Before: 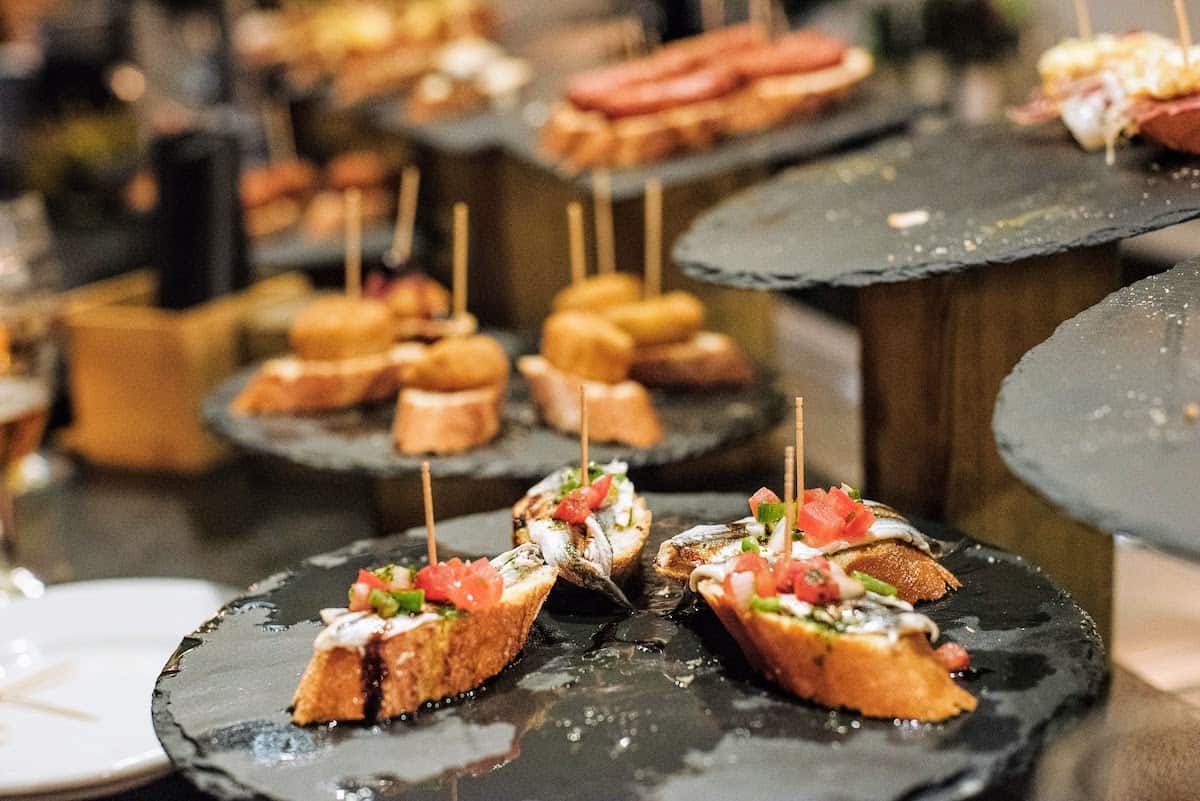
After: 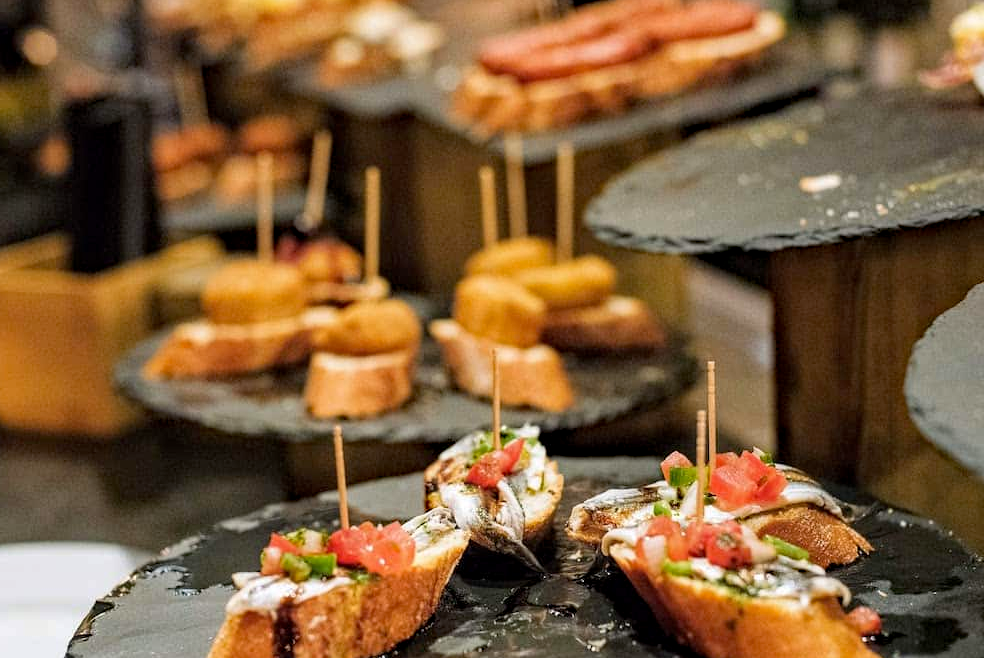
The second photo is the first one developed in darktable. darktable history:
crop and rotate: left 7.393%, top 4.556%, right 10.544%, bottom 13.277%
haze removal: strength 0.278, distance 0.25, compatibility mode true, adaptive false
exposure: black level correction 0.002, compensate highlight preservation false
tone curve: curves: ch1 [(0, 0) (0.173, 0.145) (0.467, 0.477) (0.808, 0.611) (1, 1)]; ch2 [(0, 0) (0.255, 0.314) (0.498, 0.509) (0.694, 0.64) (1, 1)], preserve colors none
